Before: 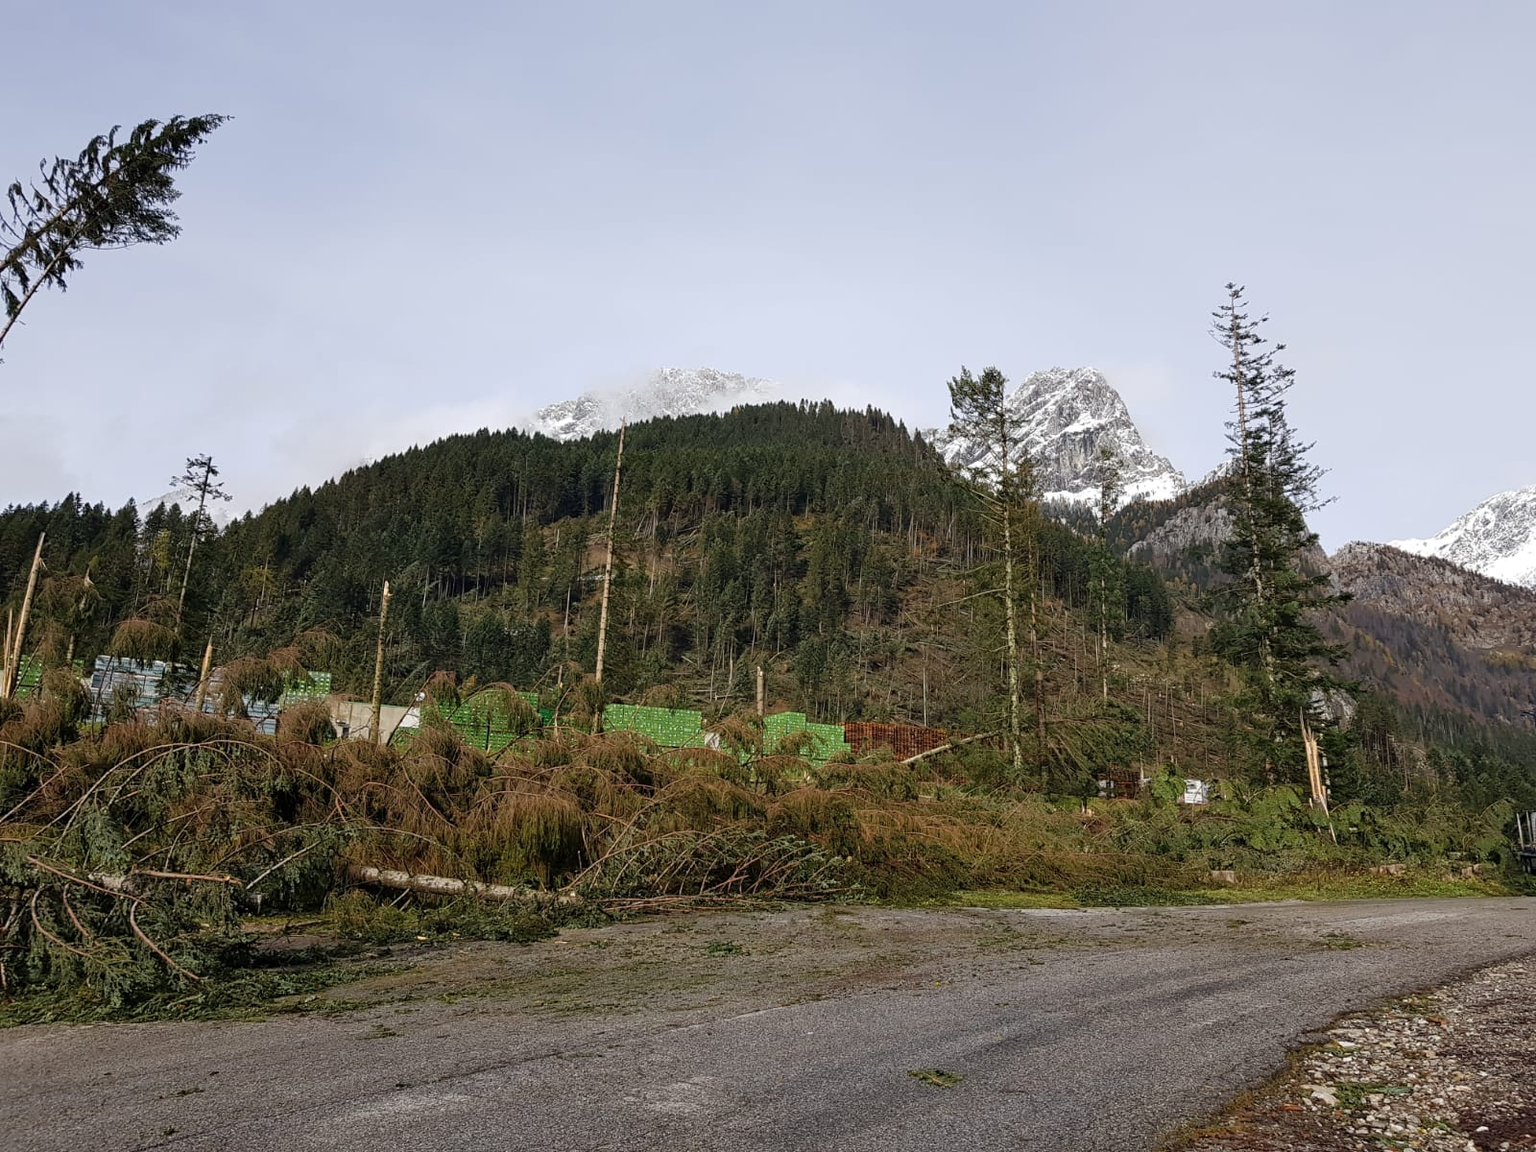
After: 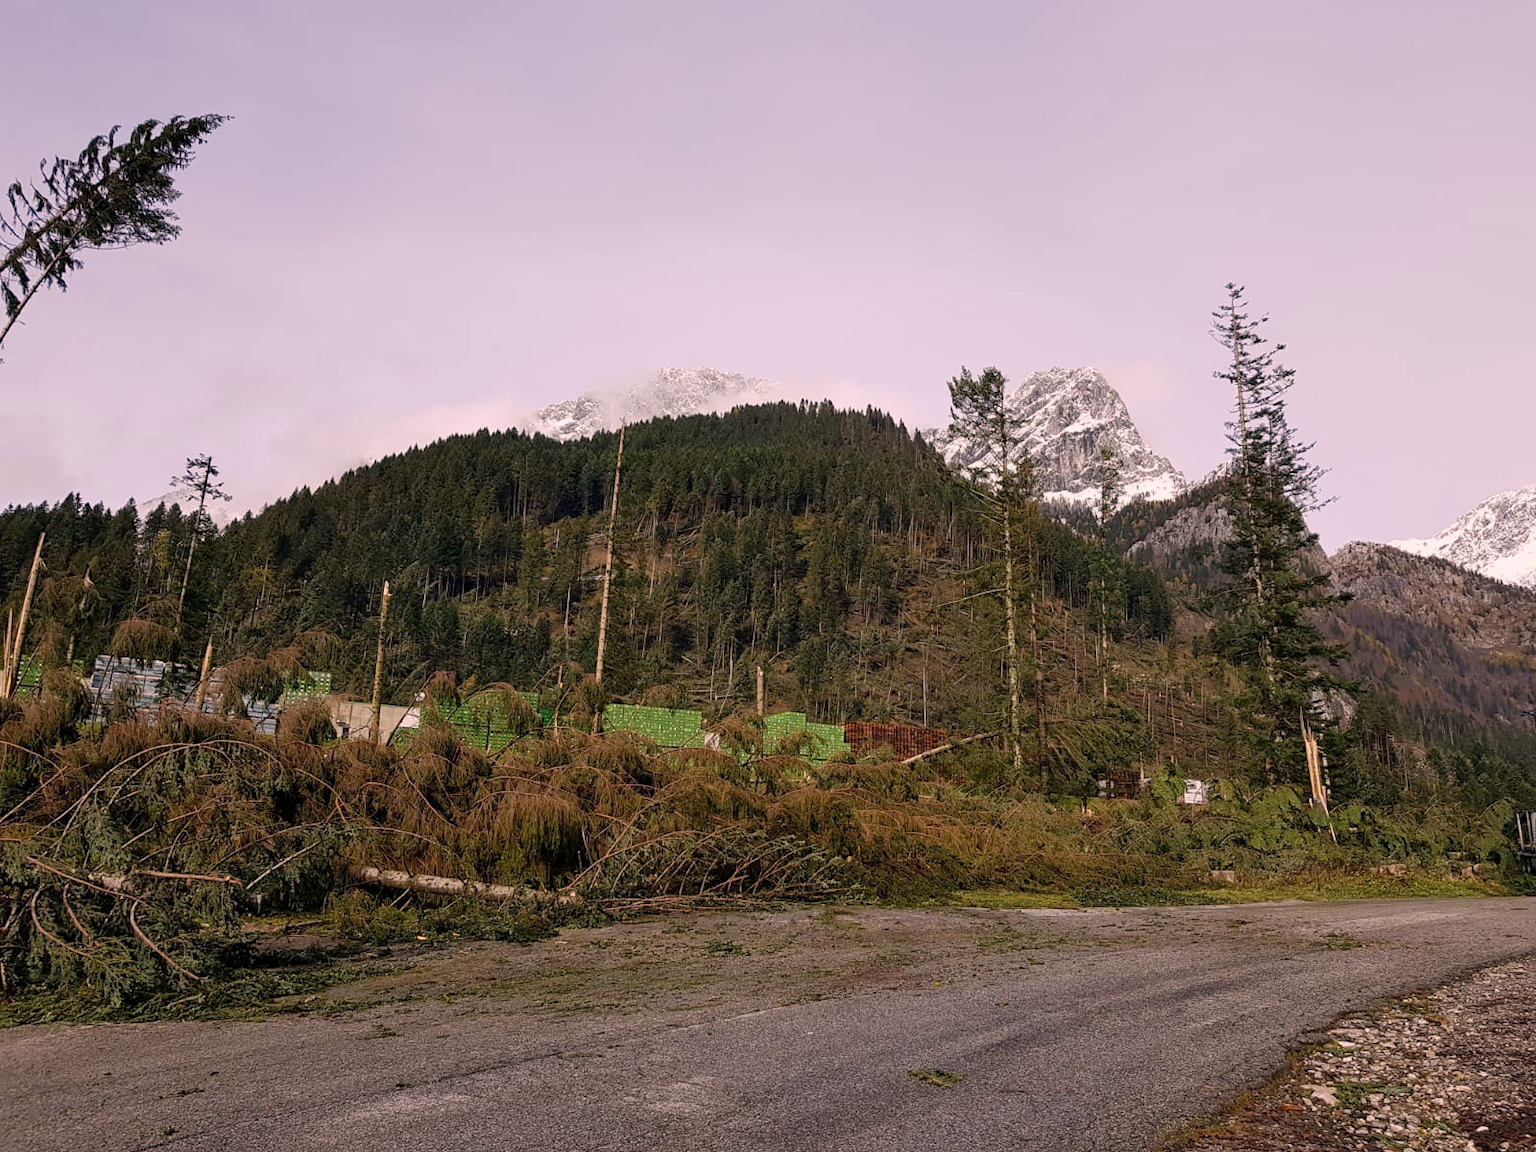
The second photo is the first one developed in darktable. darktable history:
exposure: black level correction 0.002, exposure -0.1 EV, compensate highlight preservation false
color correction: highlights a* 12.23, highlights b* 5.41
